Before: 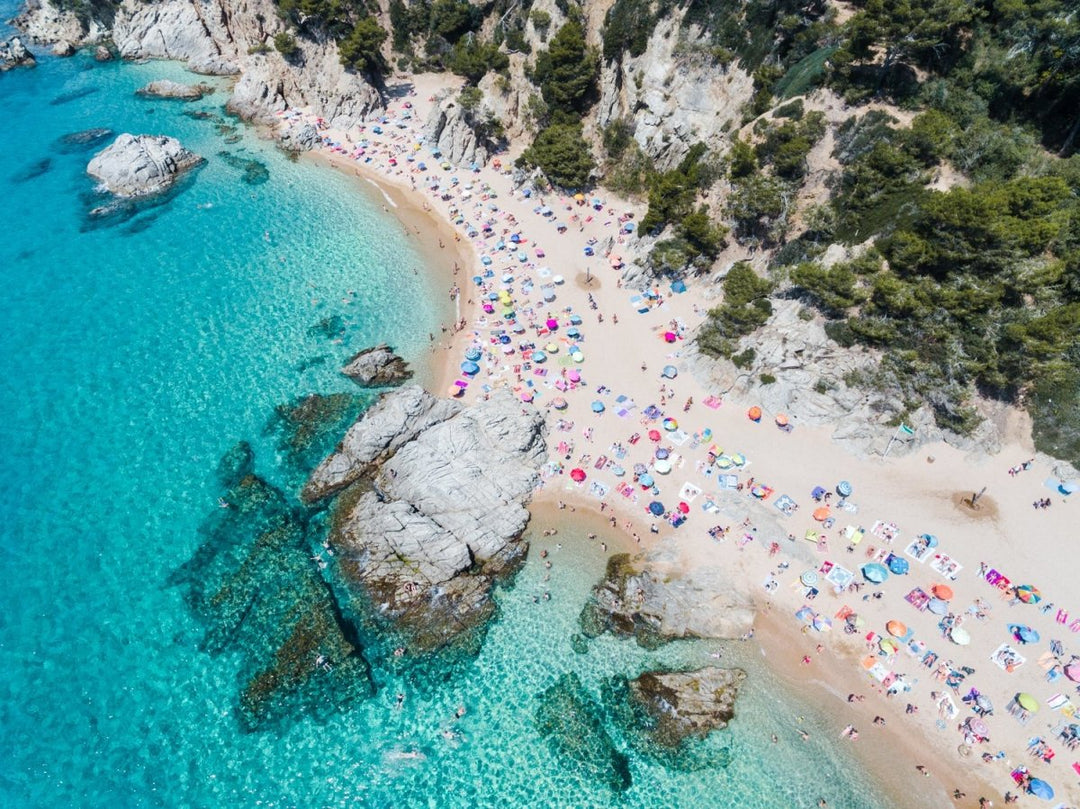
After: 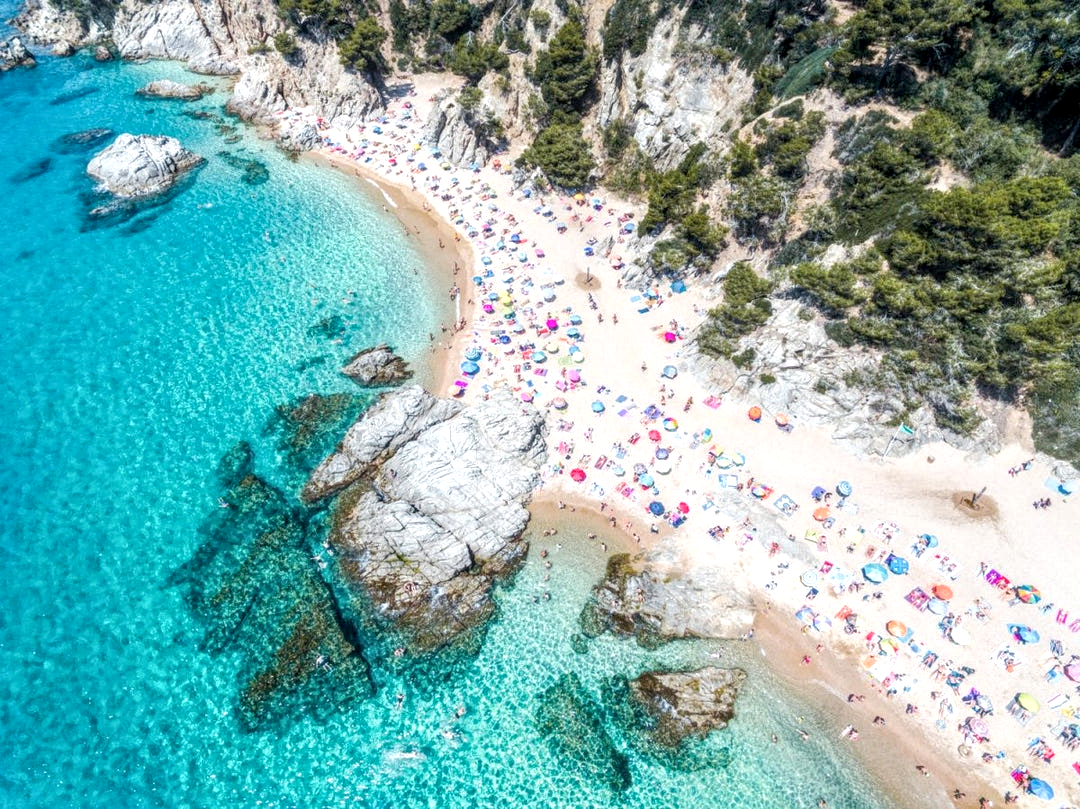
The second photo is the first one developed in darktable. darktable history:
local contrast: highlights 76%, shadows 55%, detail 177%, midtone range 0.21
exposure: black level correction 0.003, exposure 0.39 EV, compensate highlight preservation false
